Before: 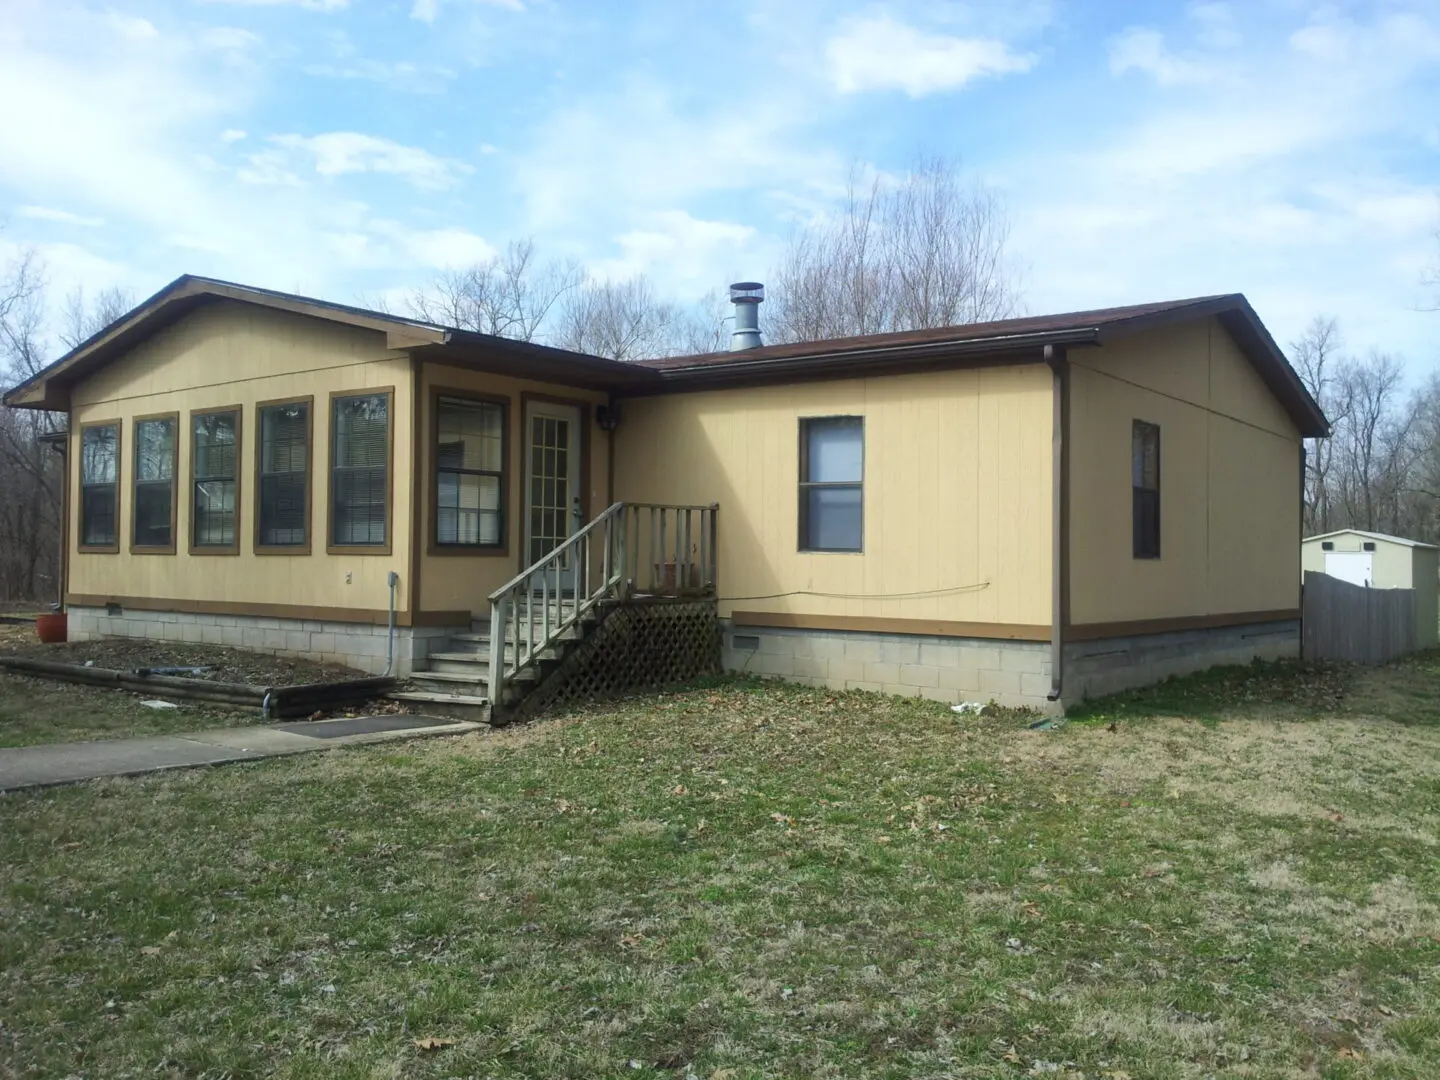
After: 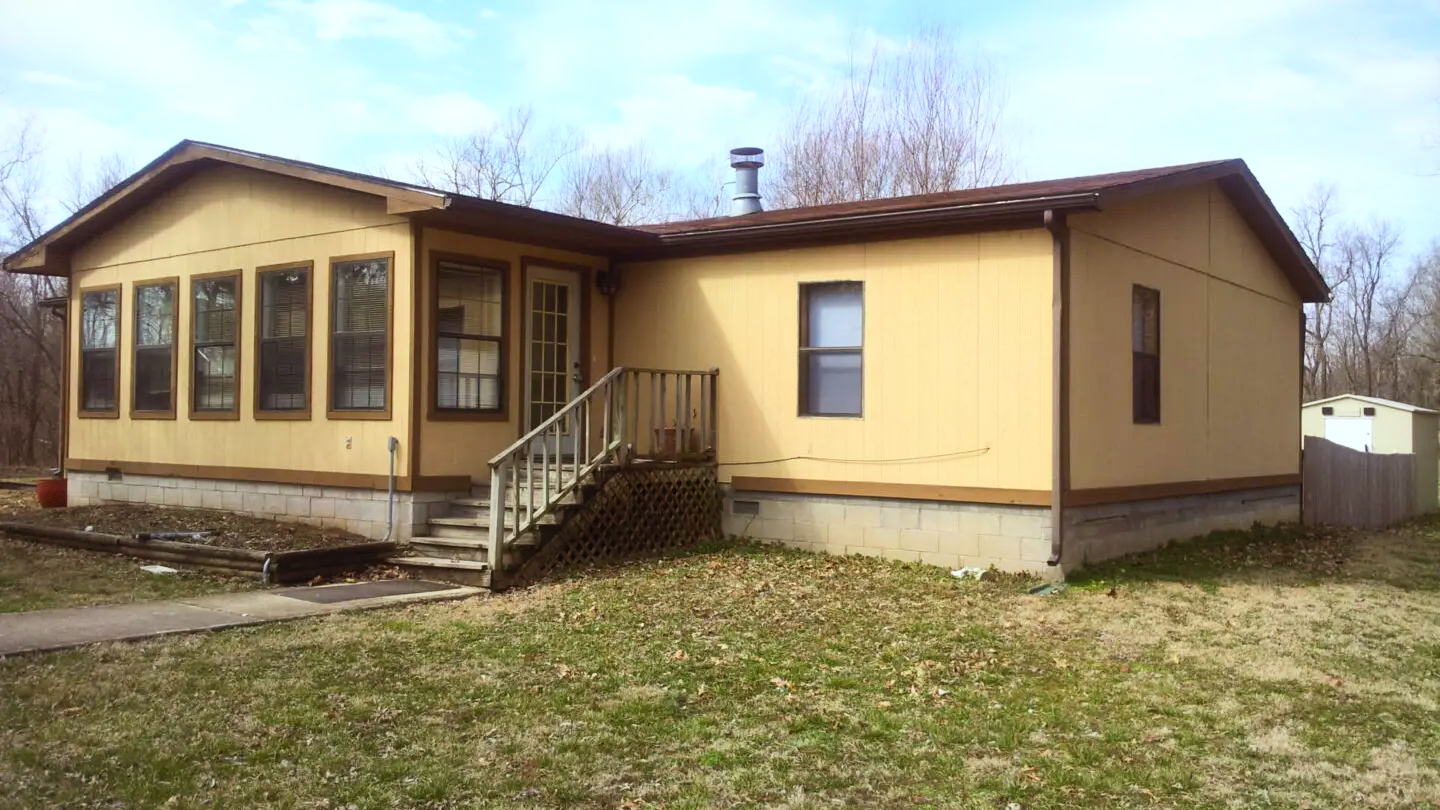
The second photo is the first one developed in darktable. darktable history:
crop and rotate: top 12.5%, bottom 12.5%
vignetting: fall-off start 85%, fall-off radius 80%, brightness -0.182, saturation -0.3, width/height ratio 1.219, dithering 8-bit output, unbound false
rgb levels: mode RGB, independent channels, levels [[0, 0.5, 1], [0, 0.521, 1], [0, 0.536, 1]]
shadows and highlights: shadows -10, white point adjustment 1.5, highlights 10
contrast brightness saturation: contrast 0.2, brightness 0.16, saturation 0.22
